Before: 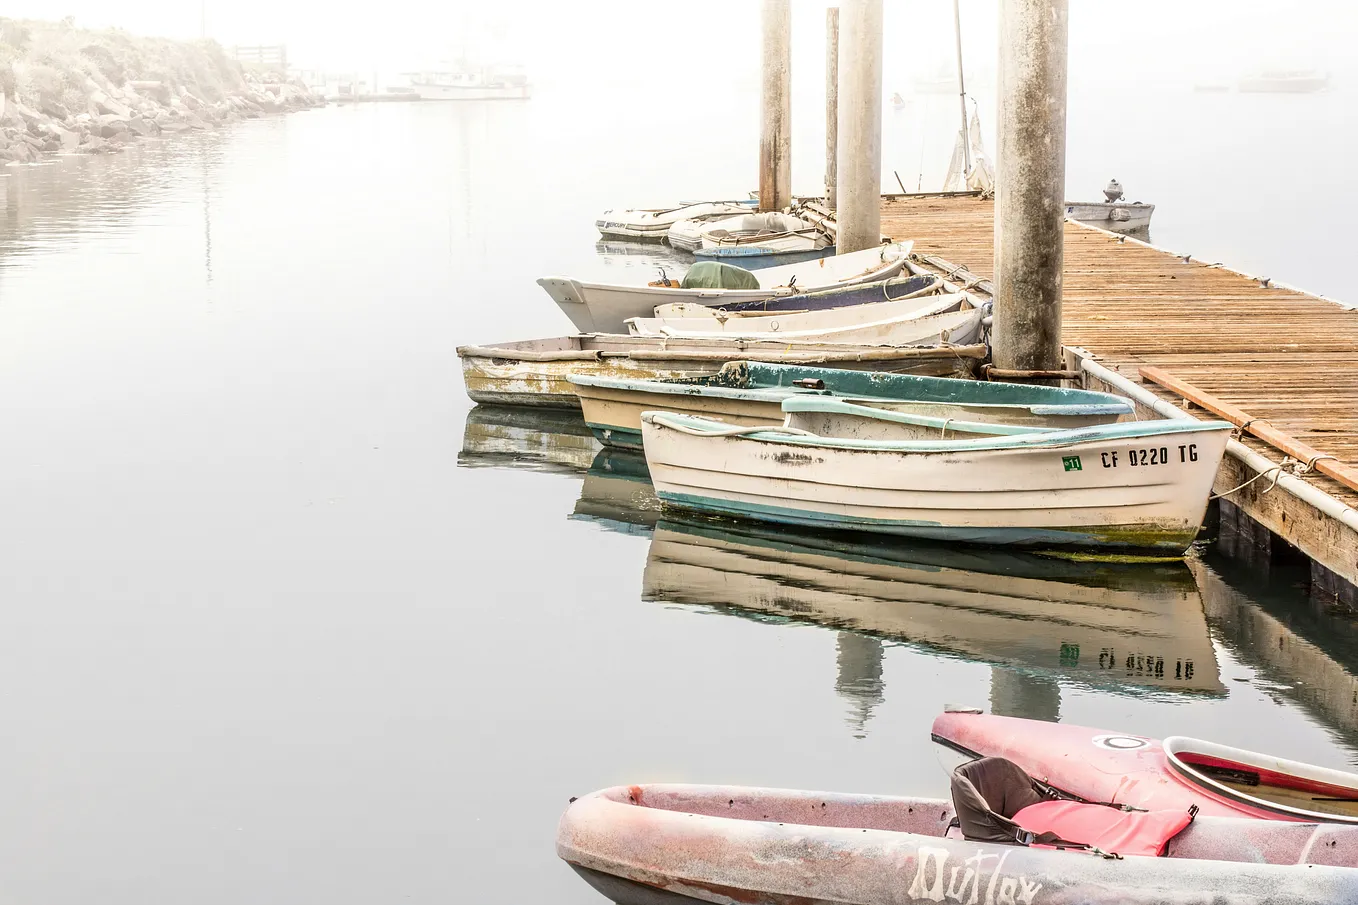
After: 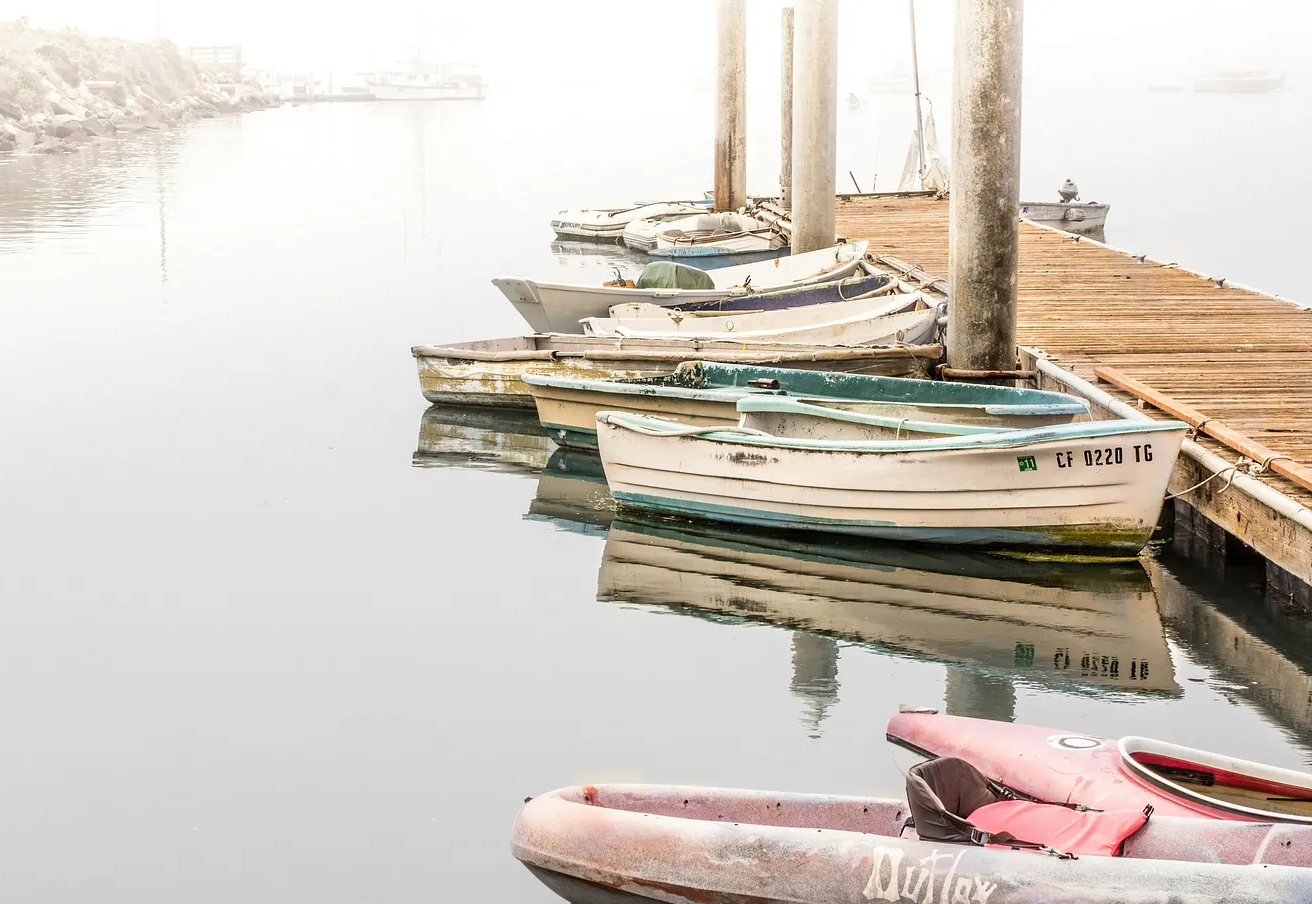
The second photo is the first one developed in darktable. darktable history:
crop and rotate: left 3.321%
